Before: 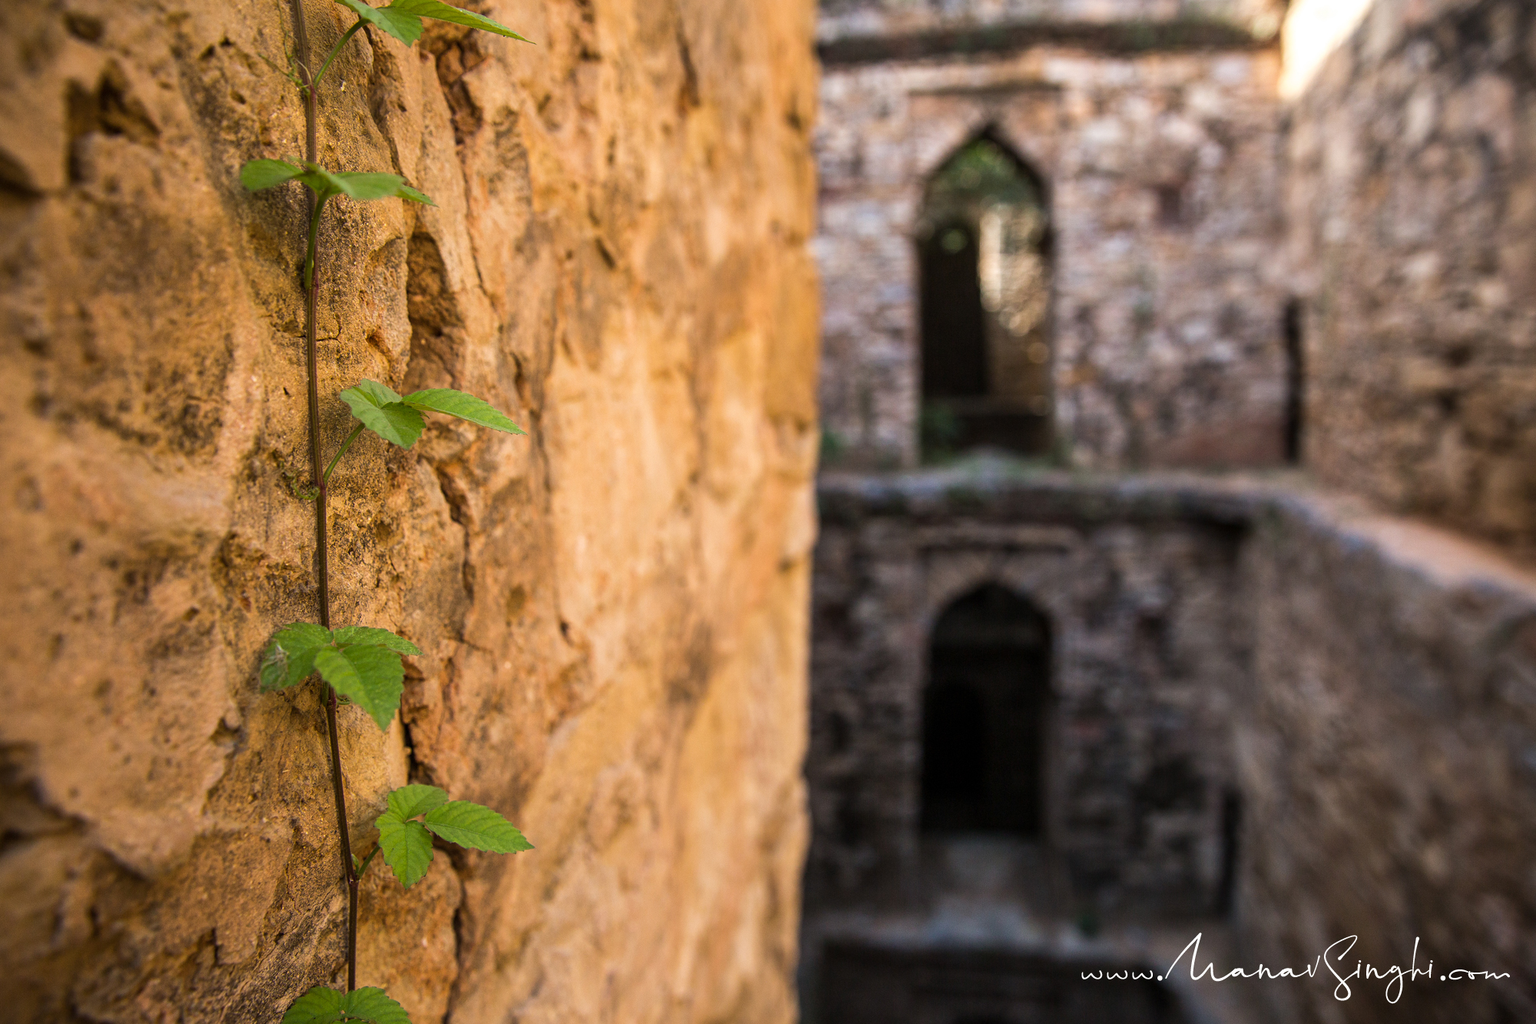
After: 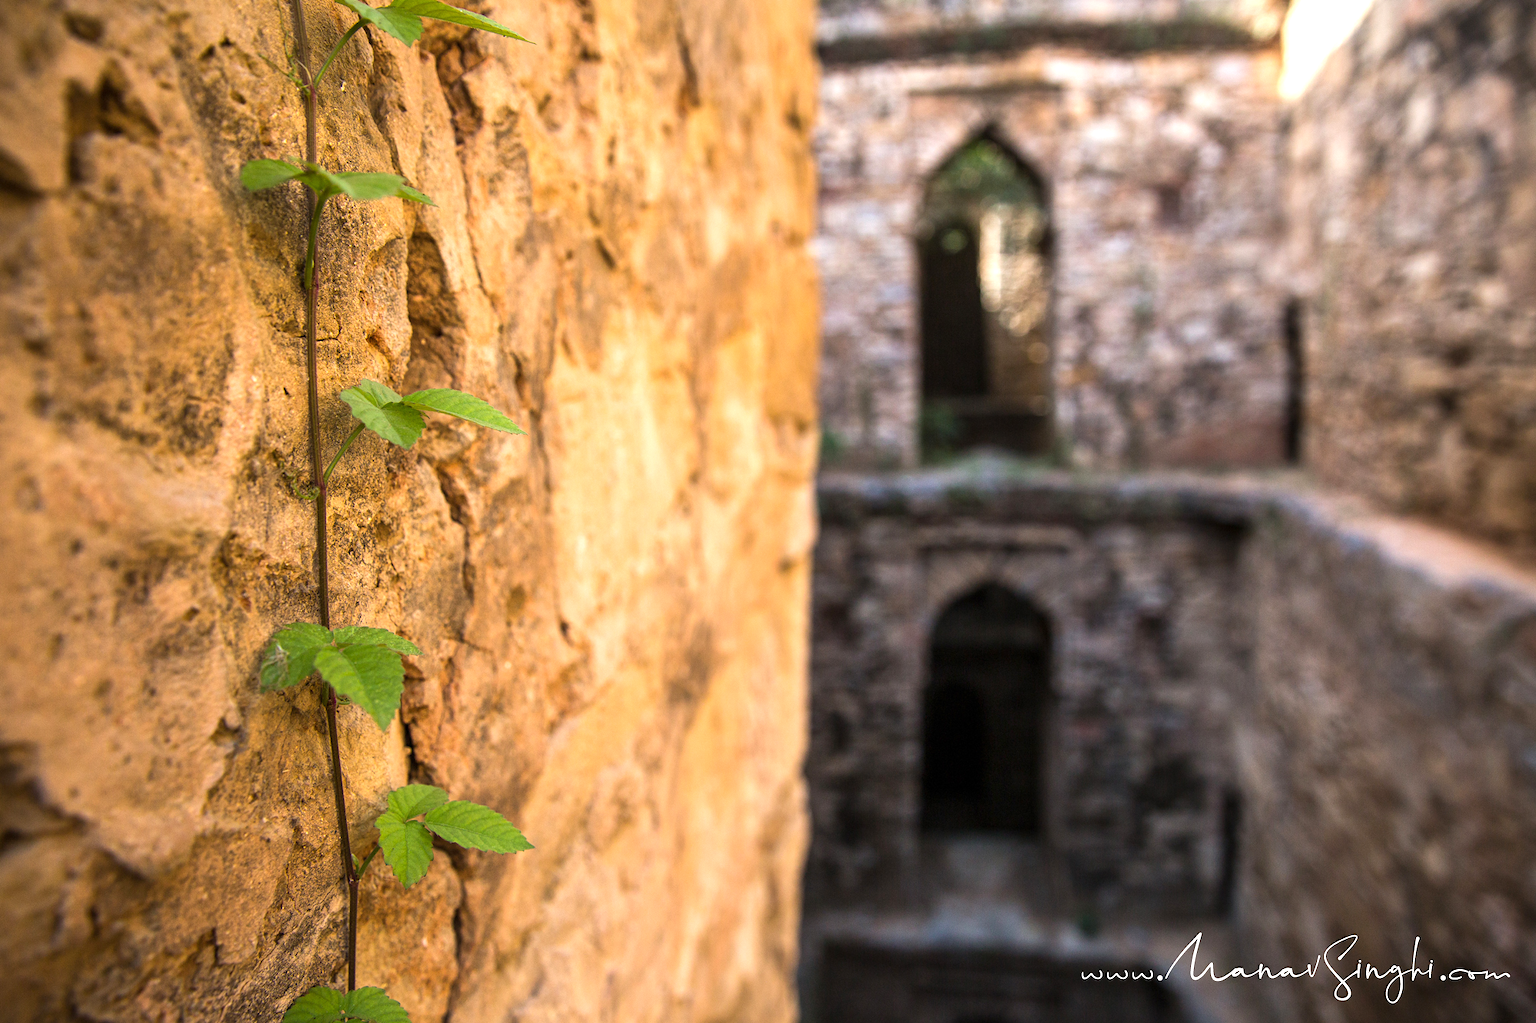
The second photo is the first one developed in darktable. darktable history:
exposure: exposure 0.551 EV, compensate highlight preservation false
